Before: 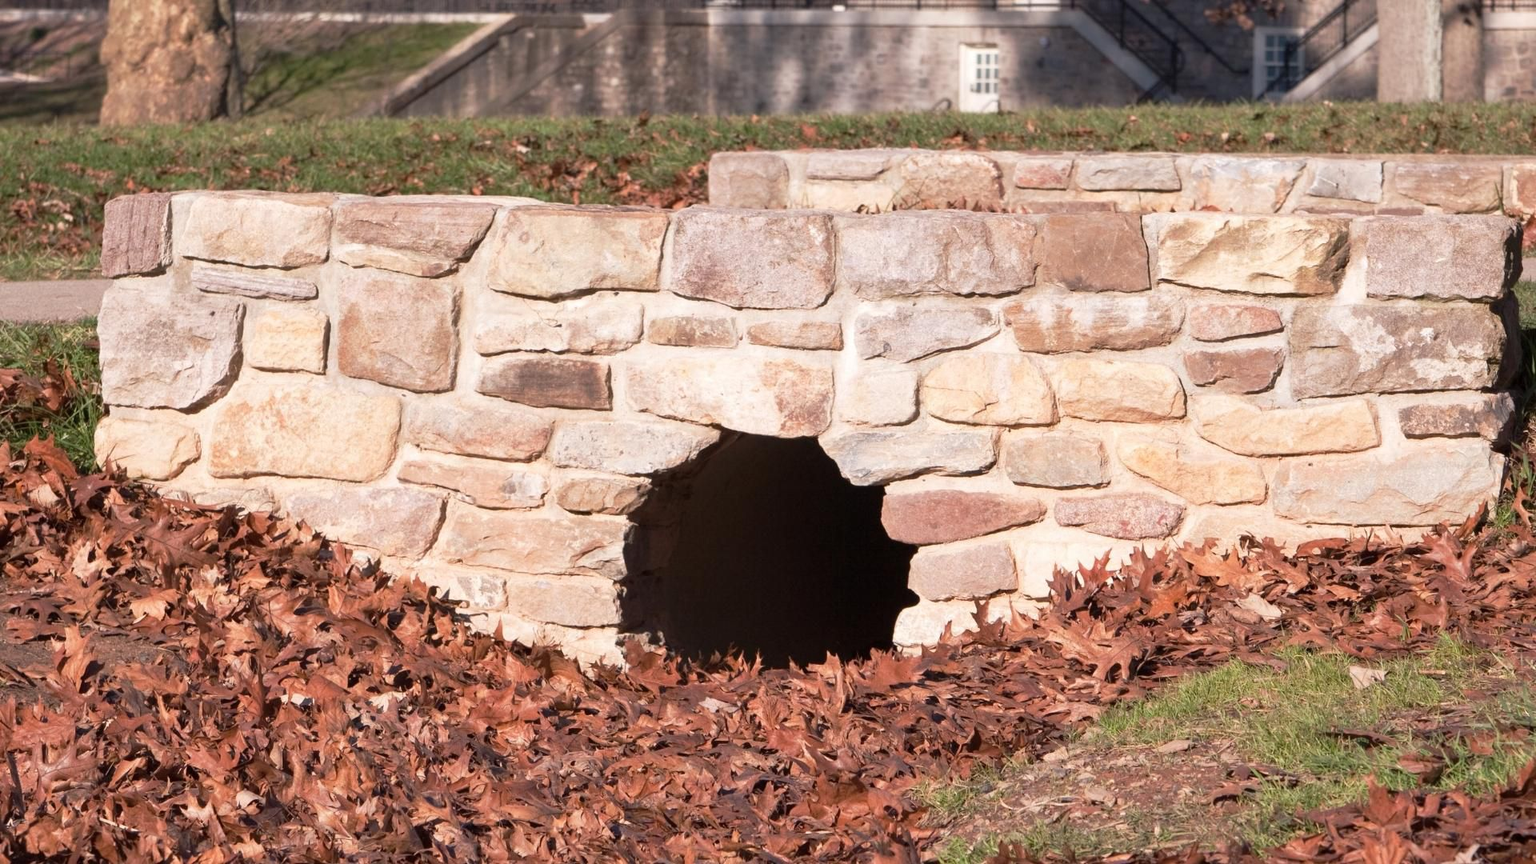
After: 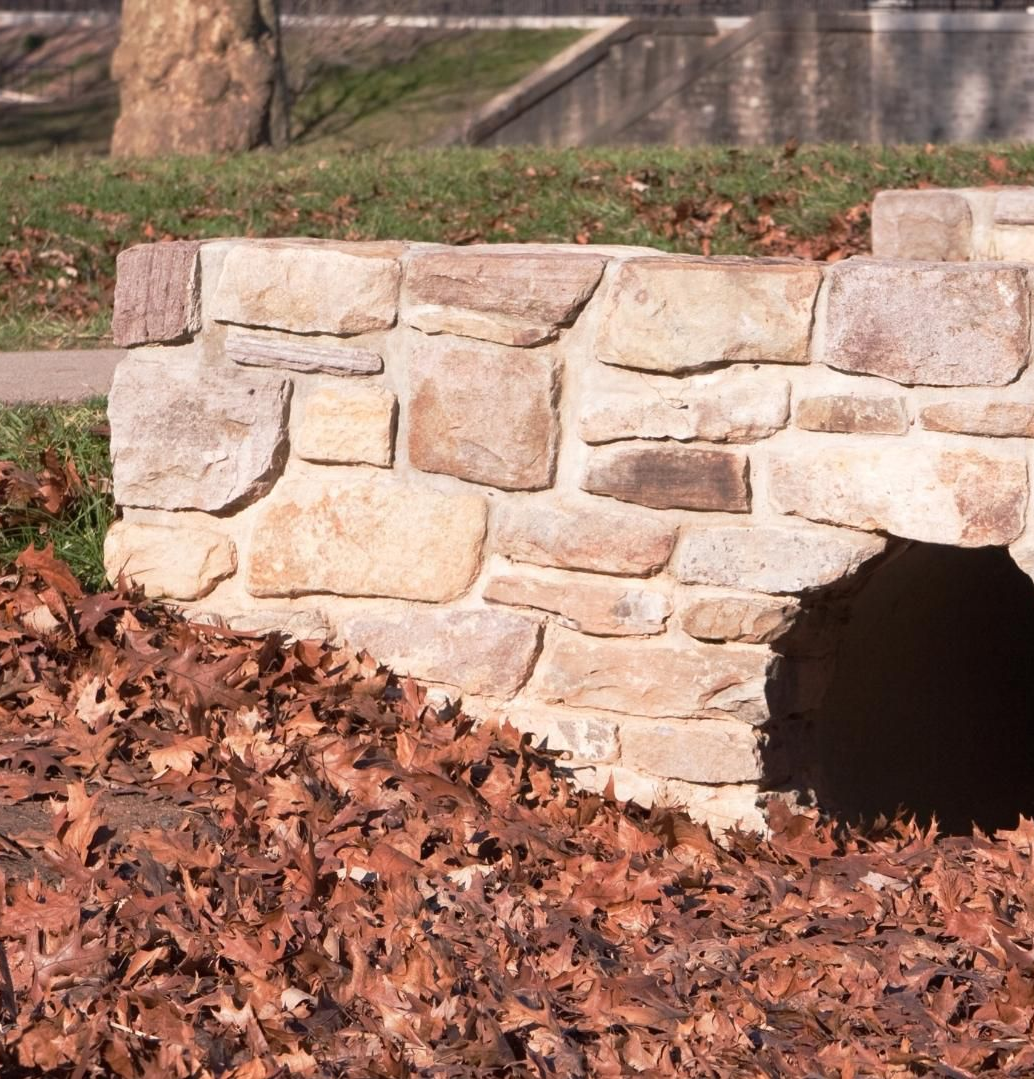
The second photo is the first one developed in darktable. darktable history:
crop: left 0.779%, right 45.324%, bottom 0.08%
